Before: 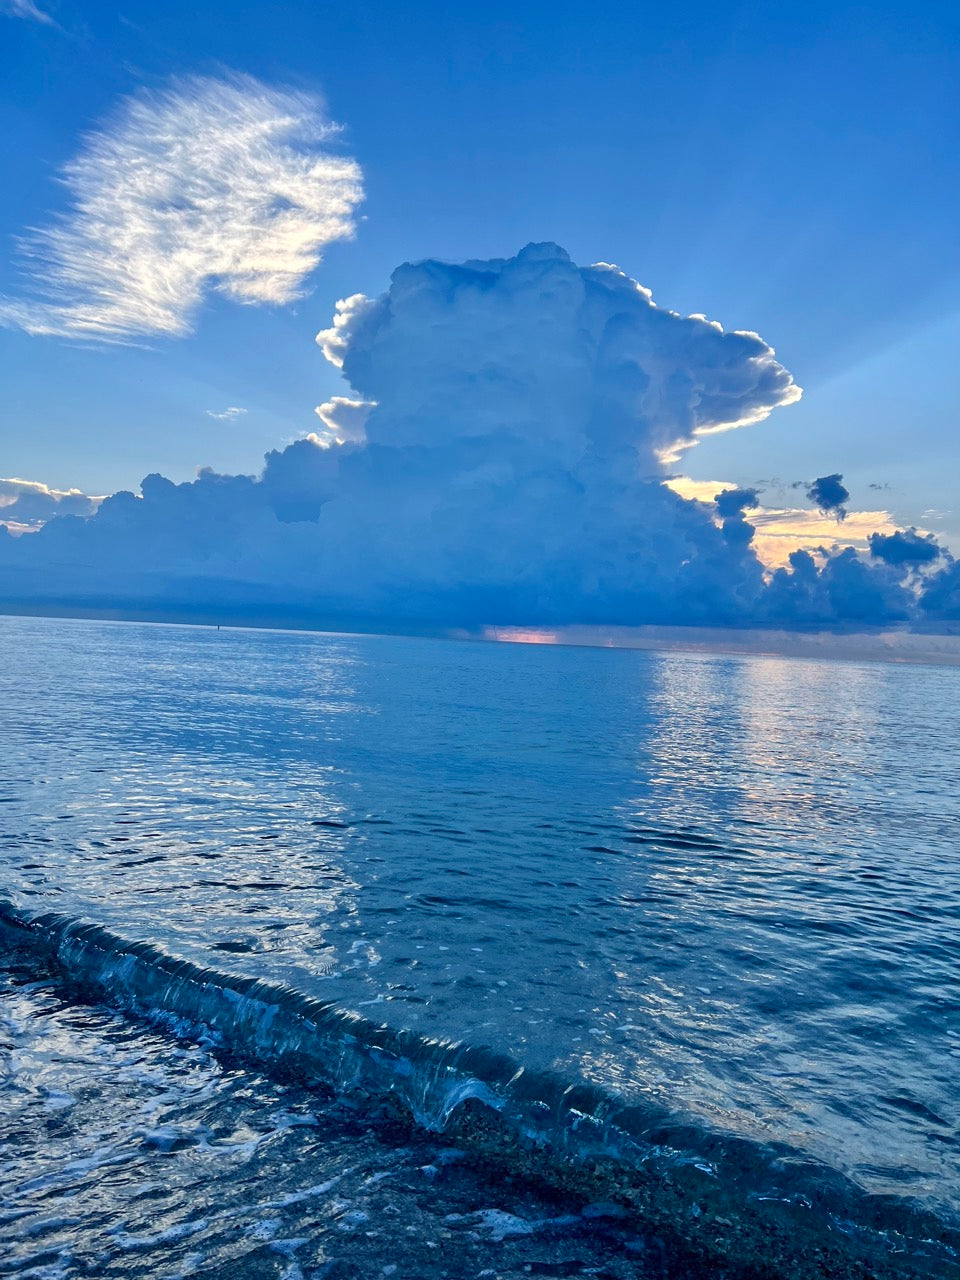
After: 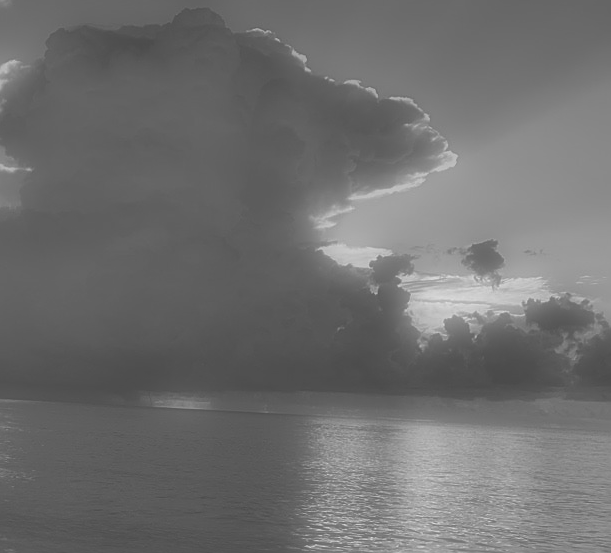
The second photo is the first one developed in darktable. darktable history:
sharpen: on, module defaults
crop: left 36.005%, top 18.293%, right 0.31%, bottom 38.444%
soften: on, module defaults
monochrome: a 26.22, b 42.67, size 0.8
